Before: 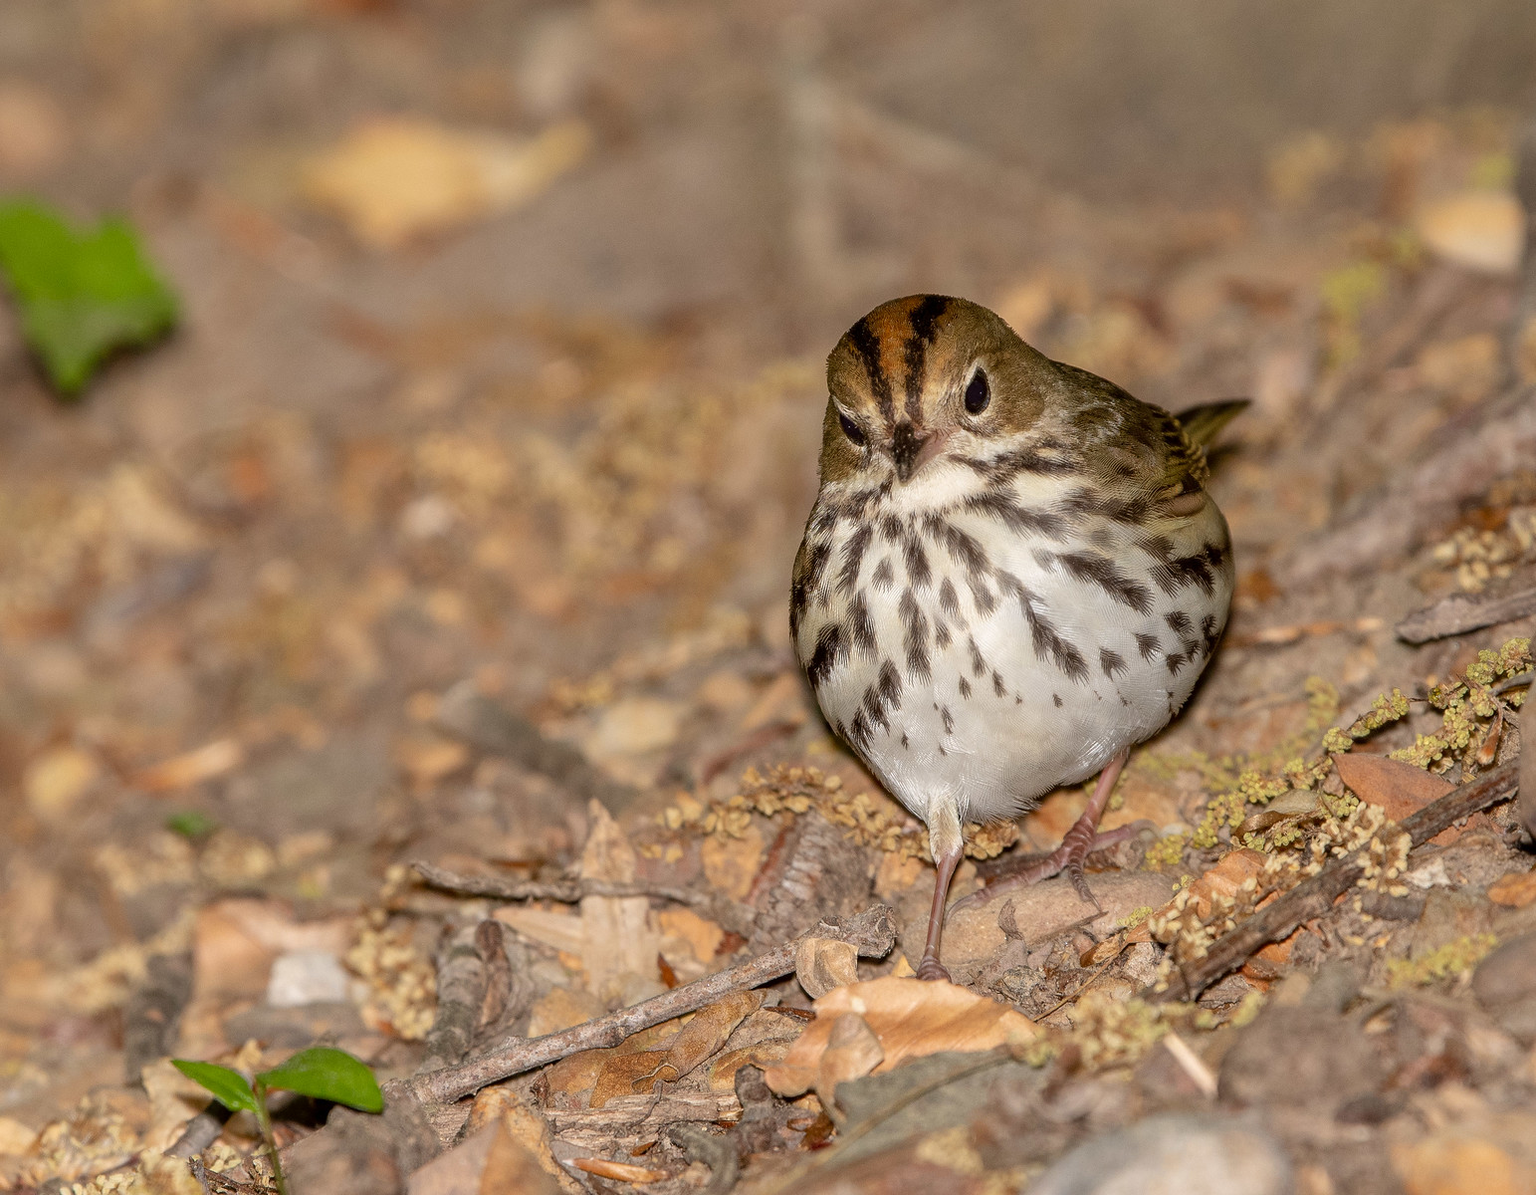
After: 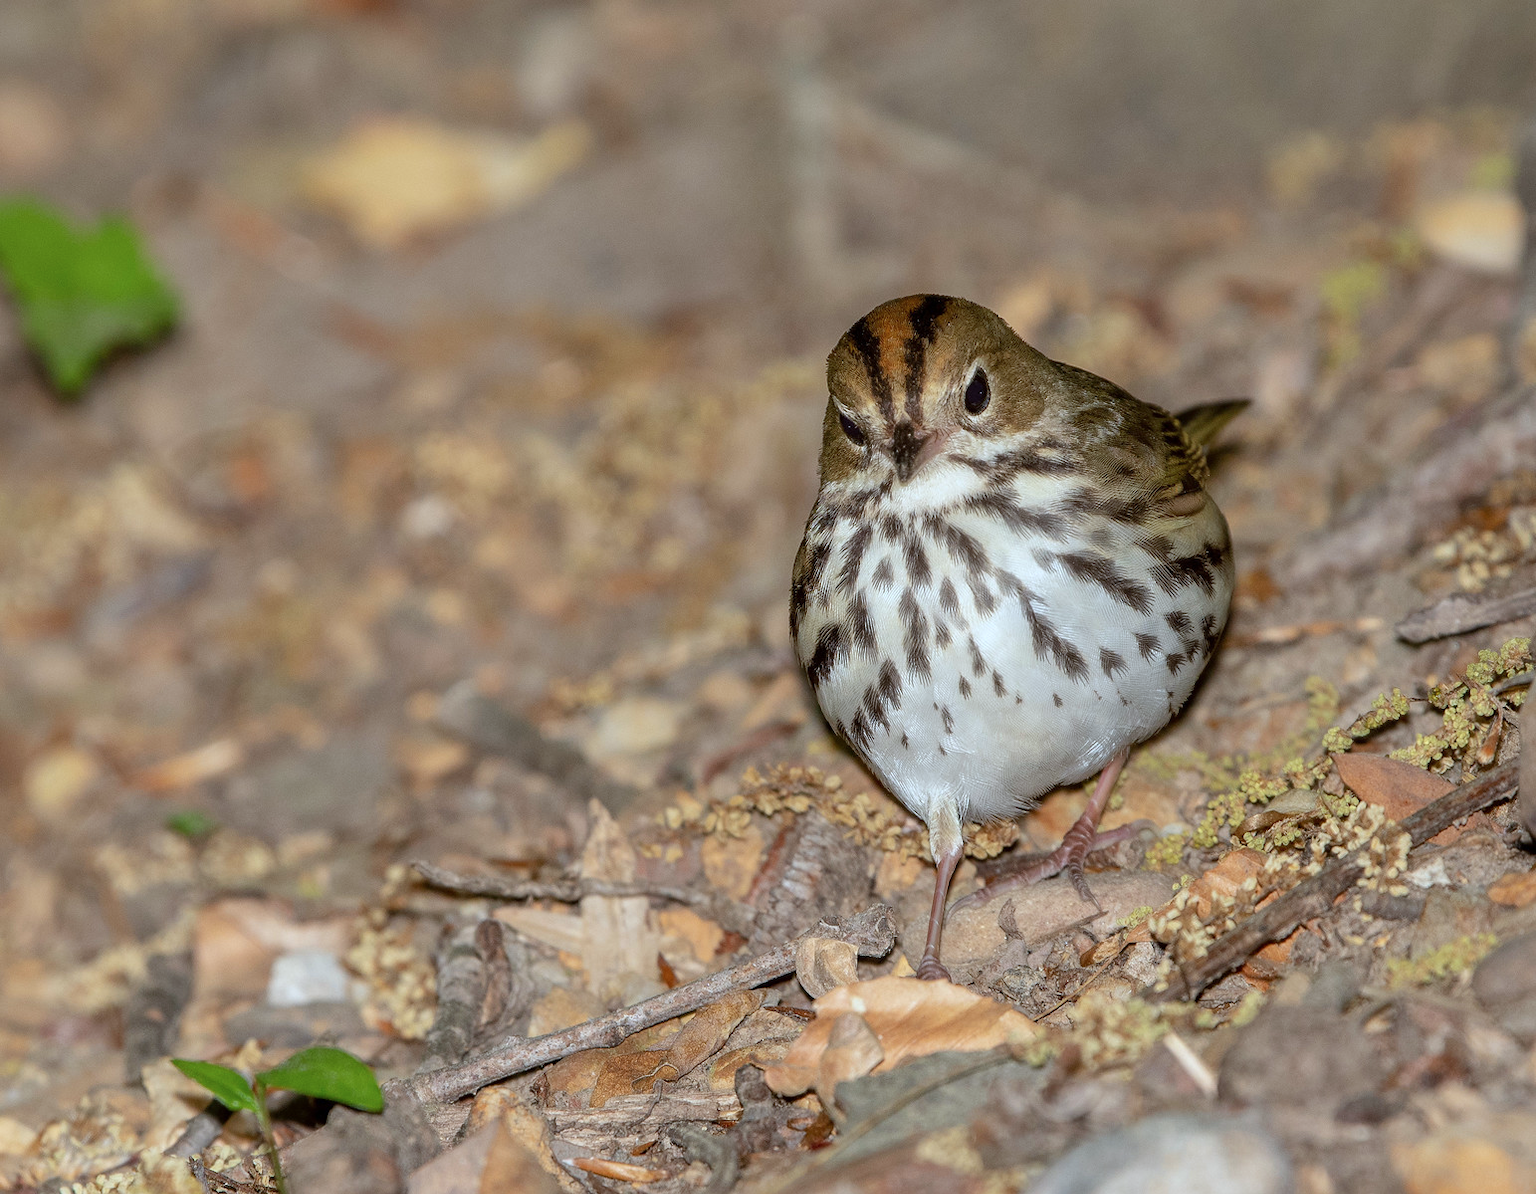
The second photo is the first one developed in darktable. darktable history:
color calibration: illuminant F (fluorescent), F source F9 (Cool White Deluxe 4150 K) – high CRI, x 0.374, y 0.373, temperature 4153.51 K
